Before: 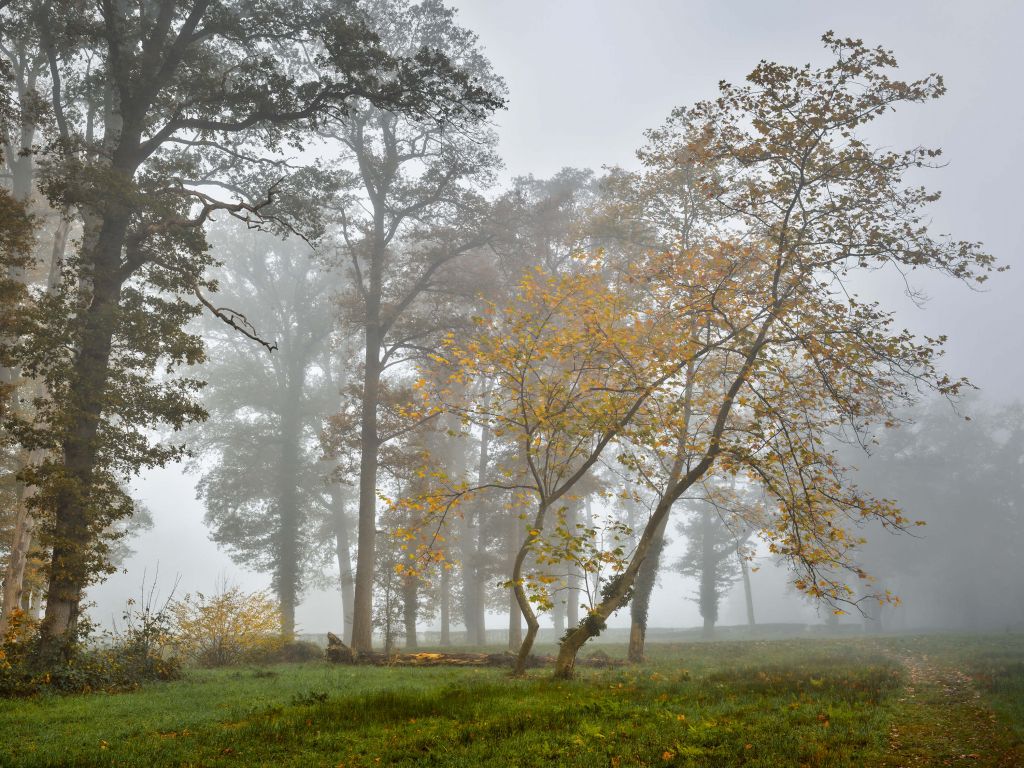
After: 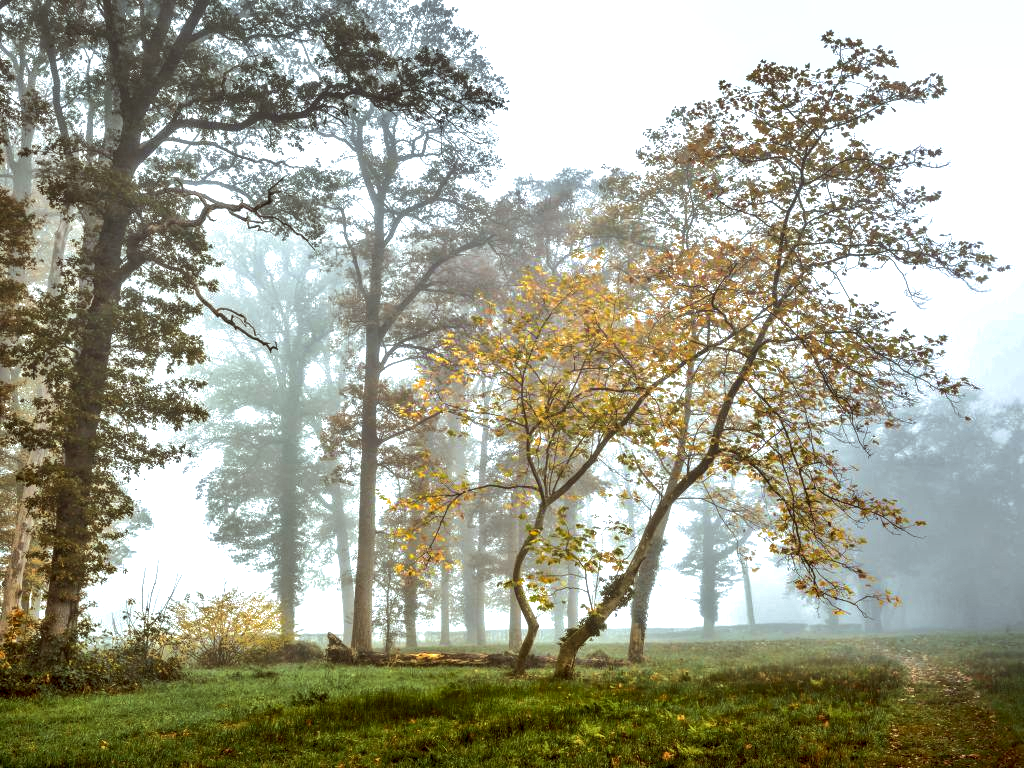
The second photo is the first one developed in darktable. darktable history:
color correction: highlights a* -4.98, highlights b* -3.76, shadows a* 3.83, shadows b* 4.08
exposure: exposure 0.207 EV, compensate highlight preservation false
shadows and highlights: on, module defaults
velvia: on, module defaults
tone equalizer: -8 EV -0.75 EV, -7 EV -0.7 EV, -6 EV -0.6 EV, -5 EV -0.4 EV, -3 EV 0.4 EV, -2 EV 0.6 EV, -1 EV 0.7 EV, +0 EV 0.75 EV, edges refinement/feathering 500, mask exposure compensation -1.57 EV, preserve details no
local contrast: detail 150%
